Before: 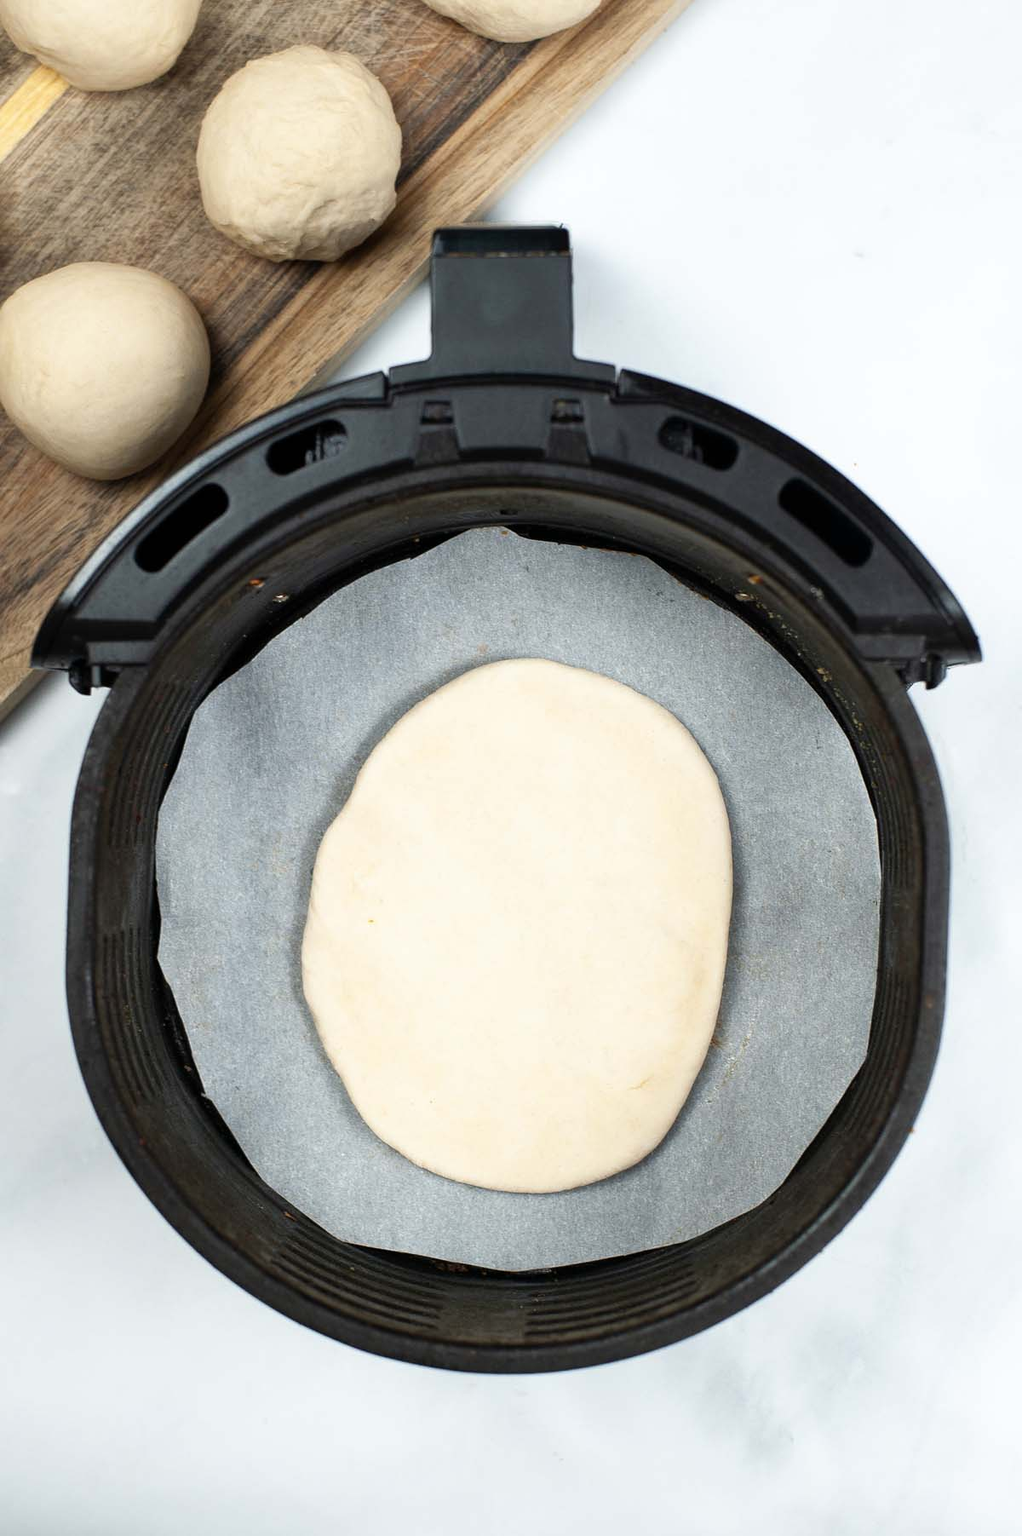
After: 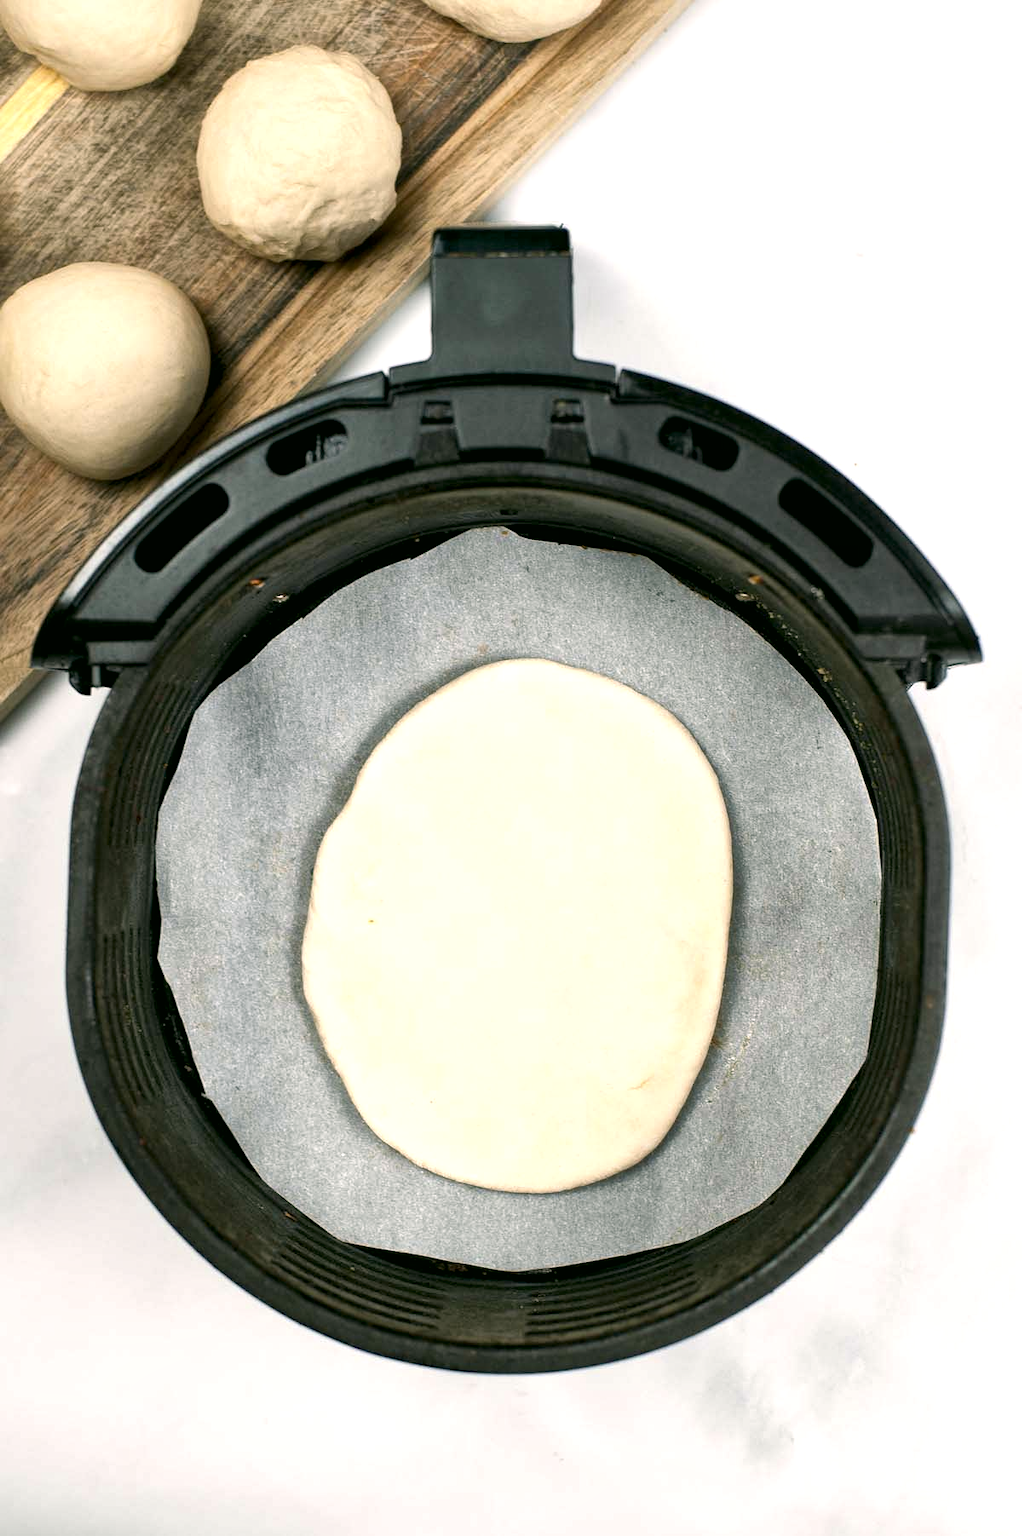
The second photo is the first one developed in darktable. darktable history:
exposure: exposure 0.203 EV, compensate exposure bias true, compensate highlight preservation false
local contrast: mode bilateral grid, contrast 25, coarseness 47, detail 151%, midtone range 0.2
color correction: highlights a* 4.35, highlights b* 4.96, shadows a* -7.09, shadows b* 5.04
